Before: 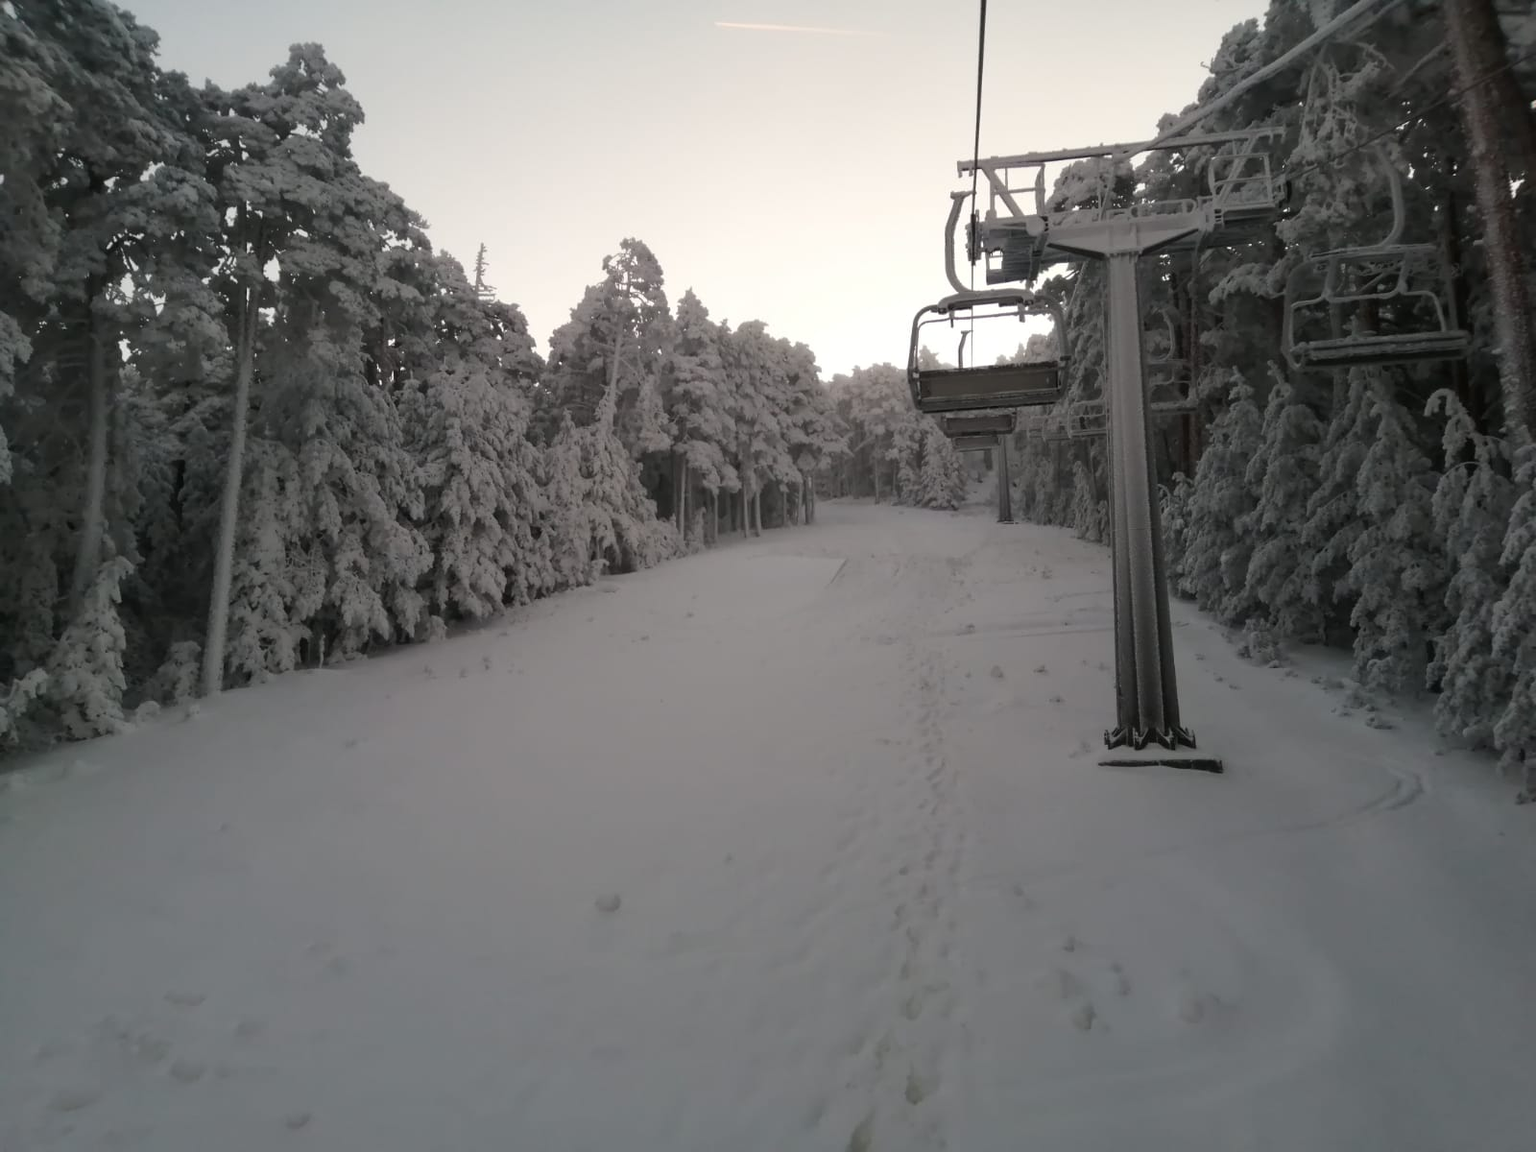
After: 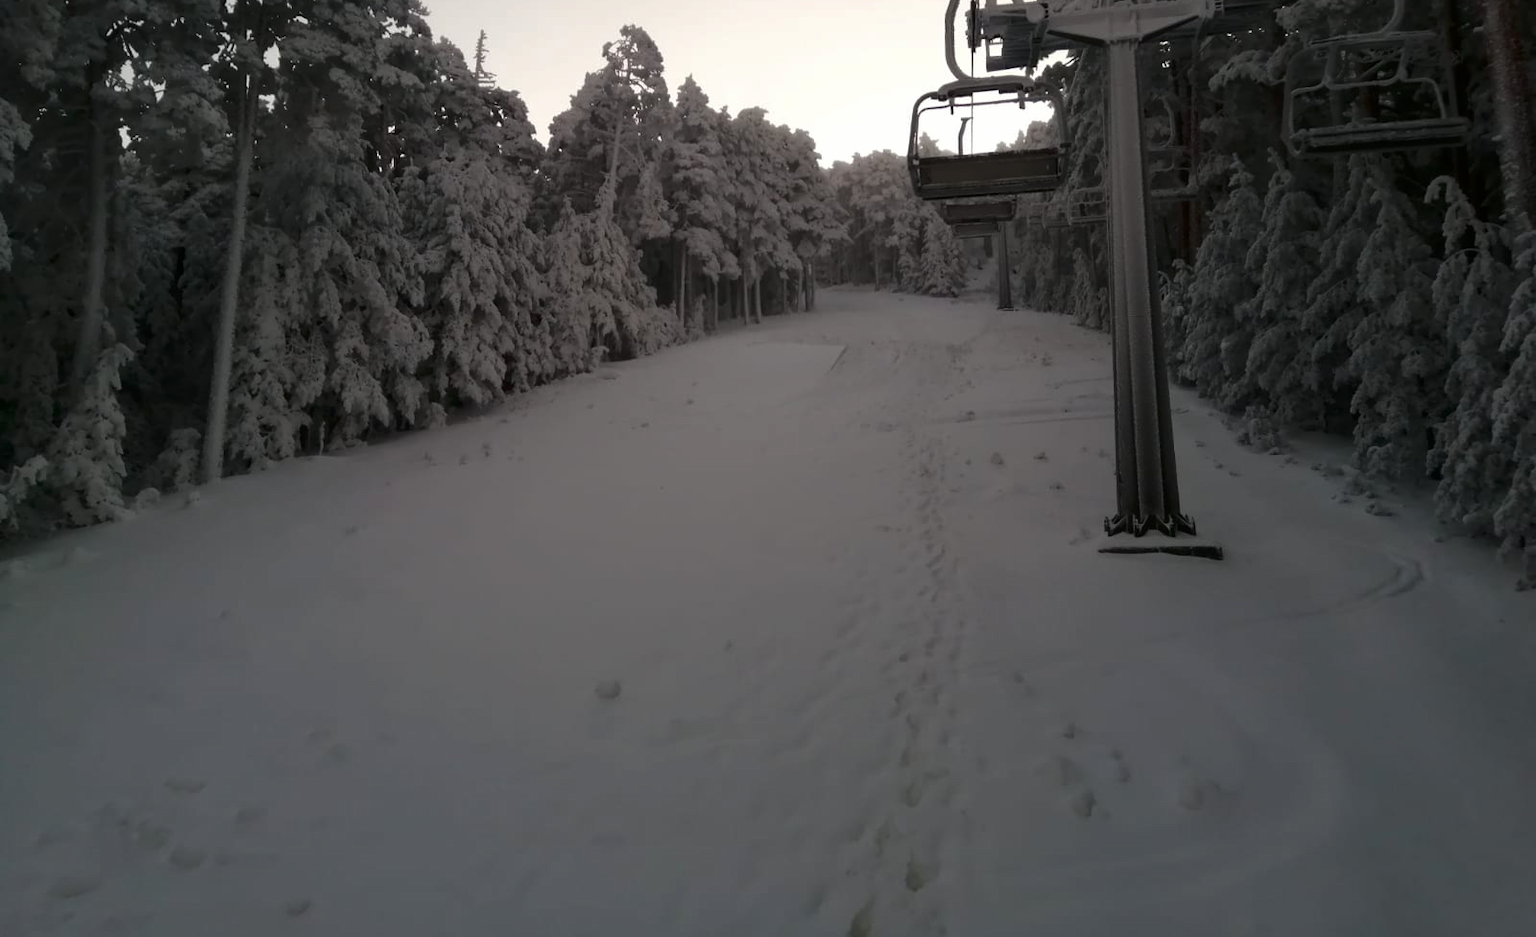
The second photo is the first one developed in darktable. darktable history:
crop and rotate: top 18.507%
base curve: curves: ch0 [(0, 0) (0.989, 0.992)], preserve colors none
contrast brightness saturation: brightness -0.2, saturation 0.08
